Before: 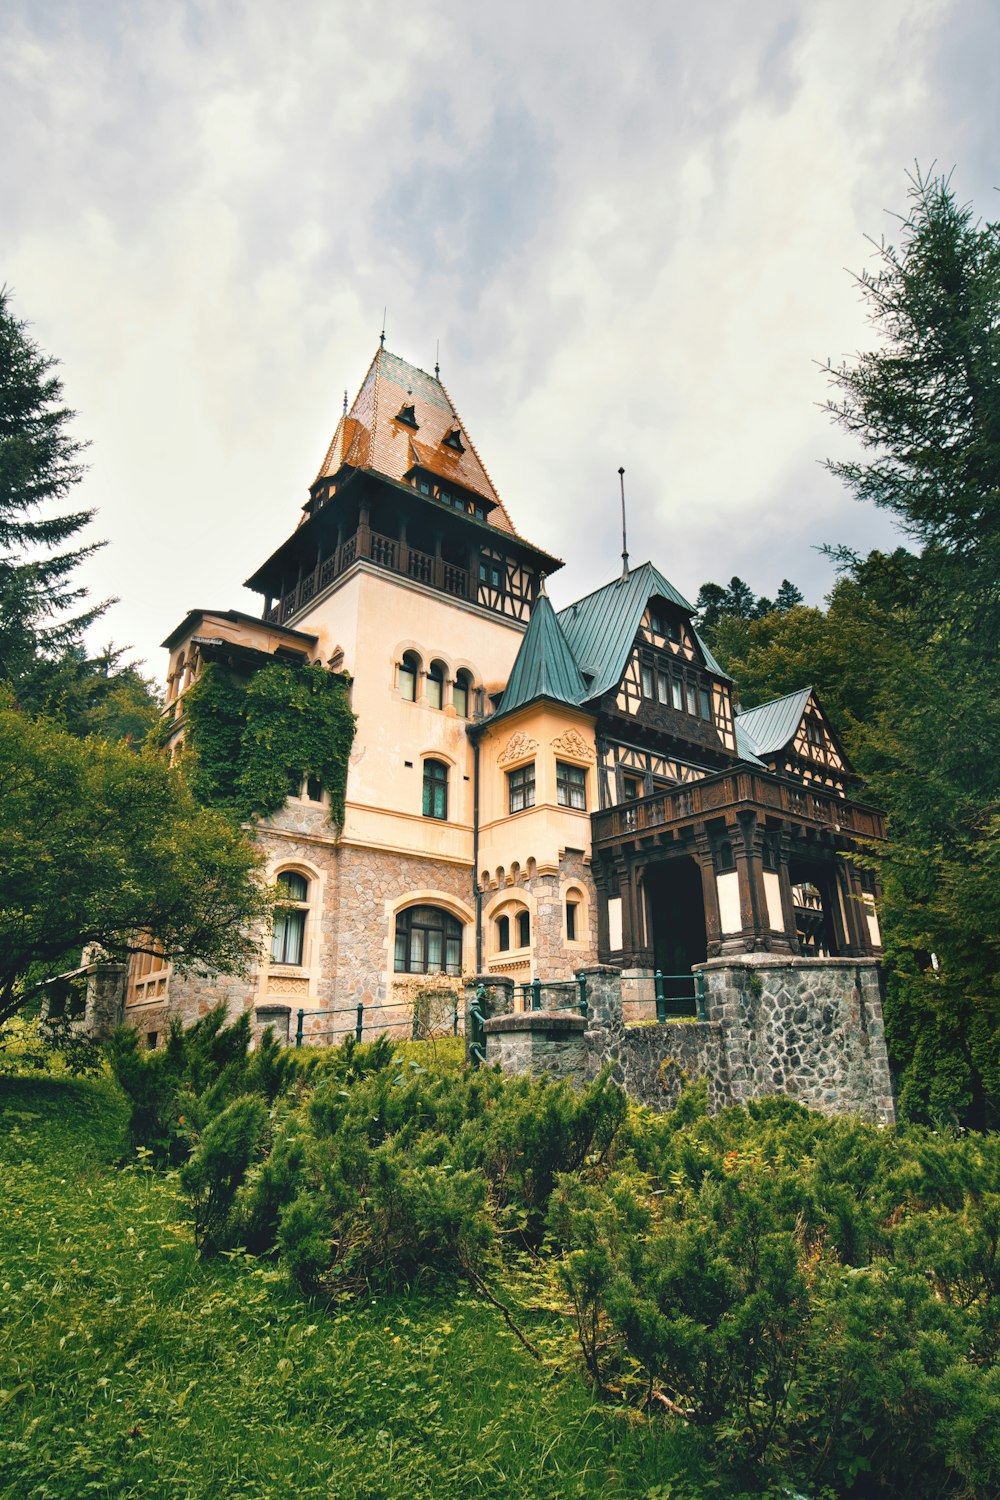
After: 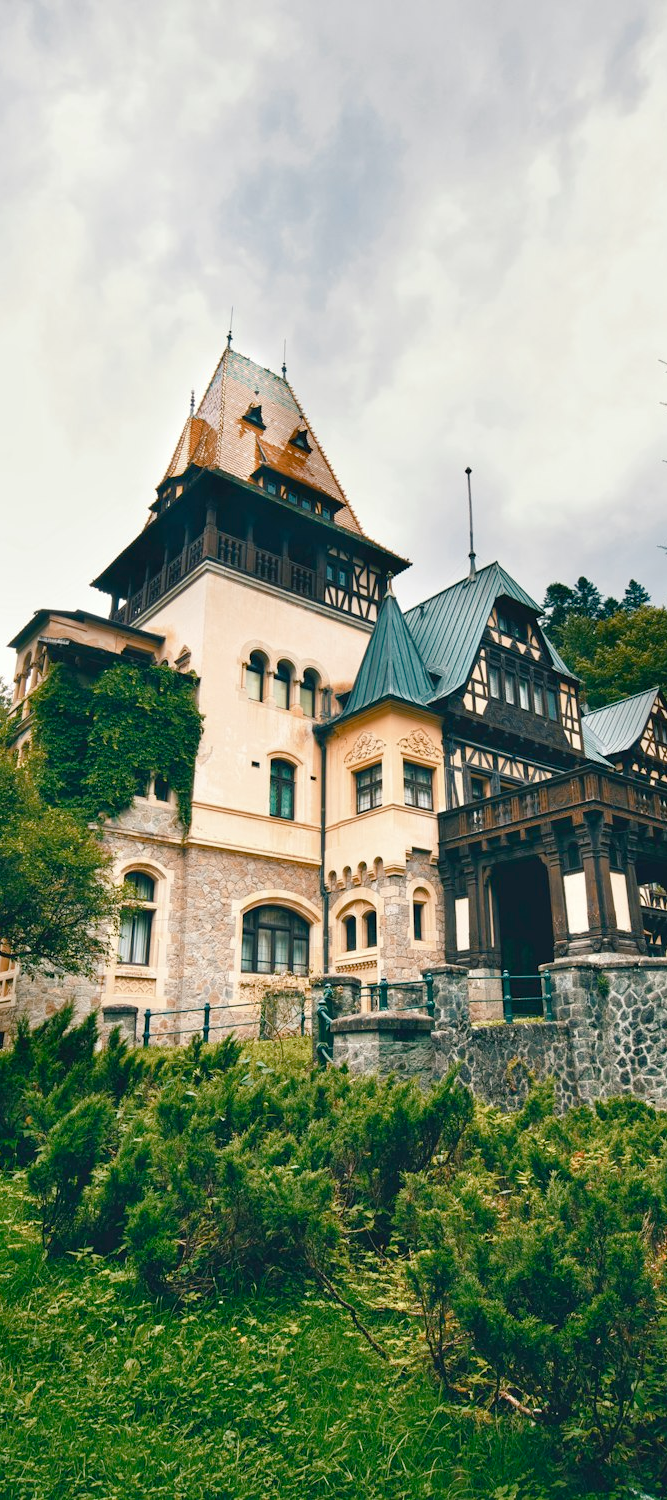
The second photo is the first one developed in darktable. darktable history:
tone equalizer: on, module defaults
color balance rgb: shadows lift › chroma 5.365%, shadows lift › hue 238.54°, perceptual saturation grading › global saturation 20%, perceptual saturation grading › highlights -48.95%, perceptual saturation grading › shadows 25.549%
crop: left 15.398%, right 17.837%
